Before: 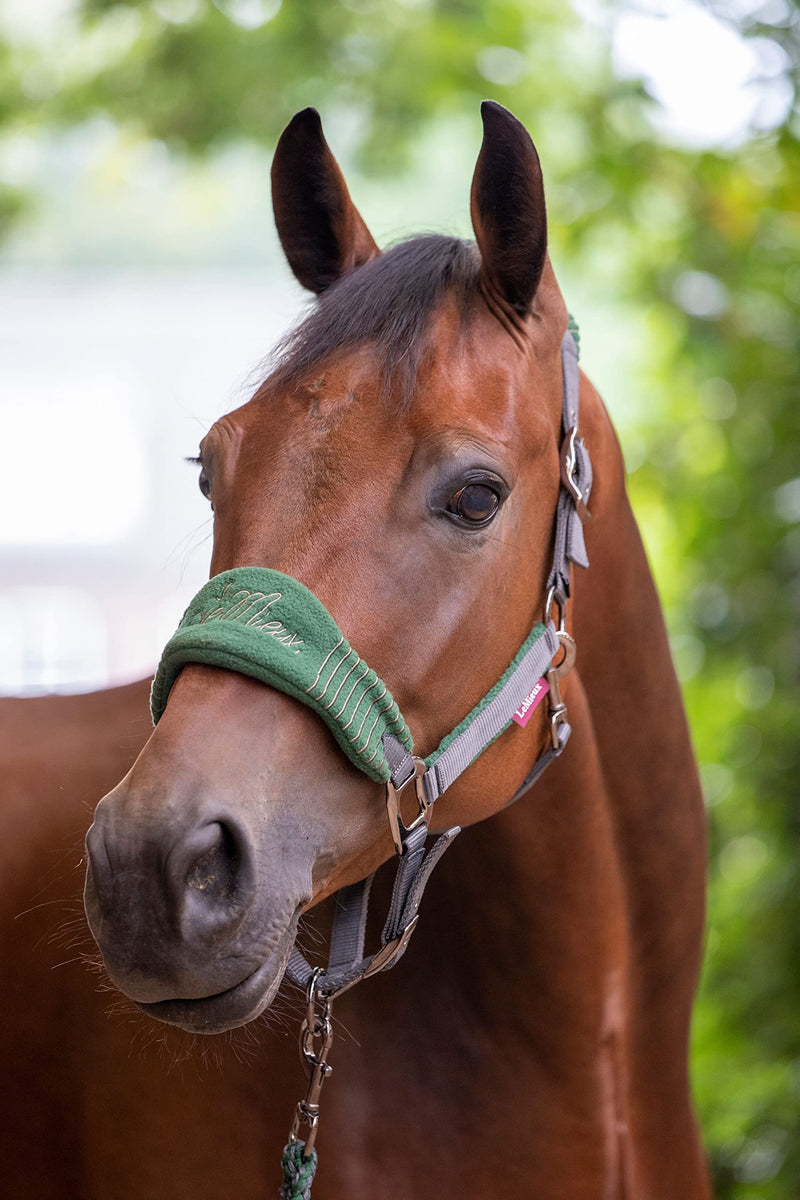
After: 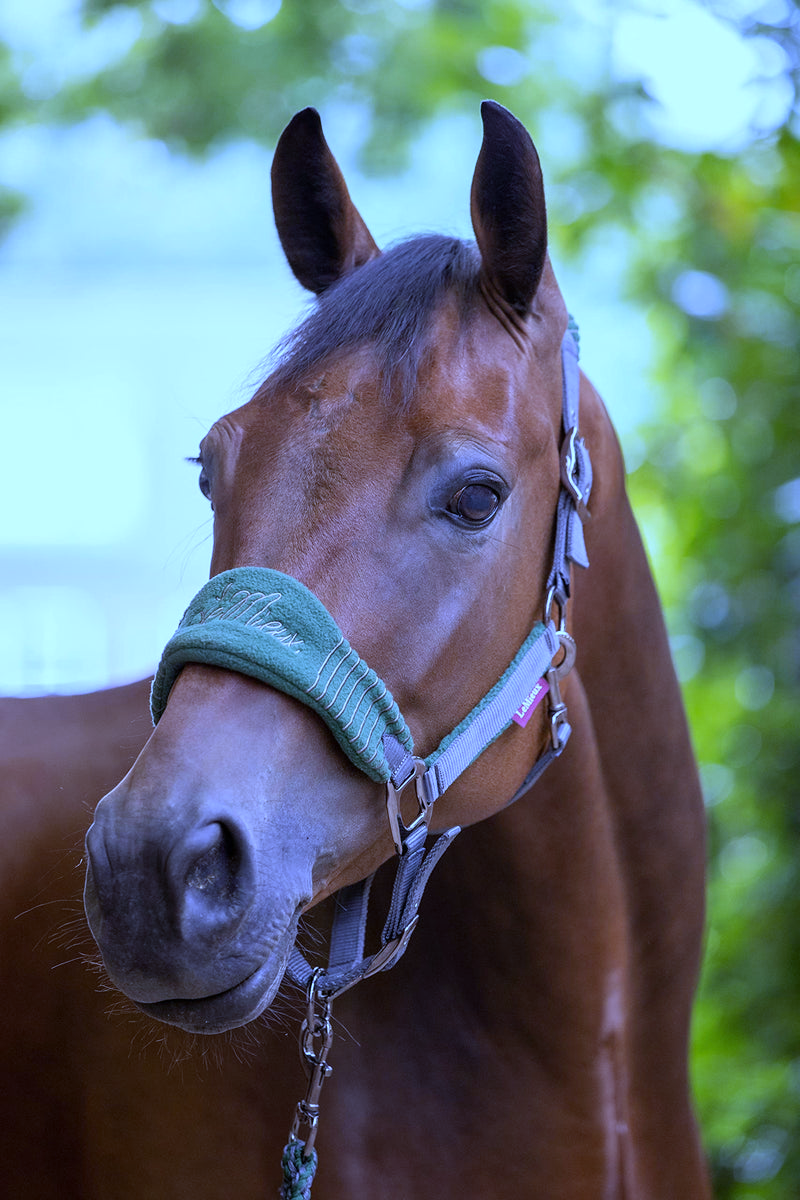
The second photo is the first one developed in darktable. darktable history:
tone equalizer: on, module defaults
white balance: red 0.766, blue 1.537
